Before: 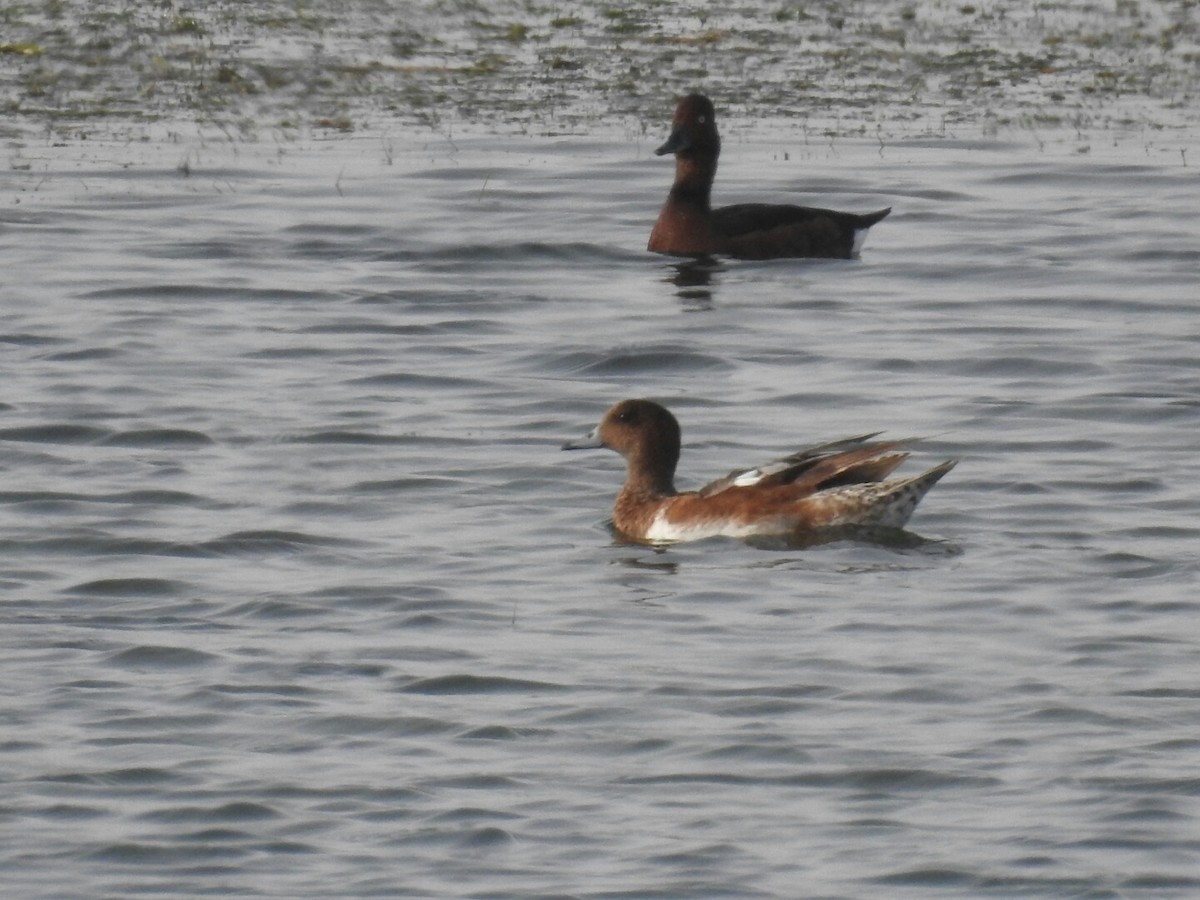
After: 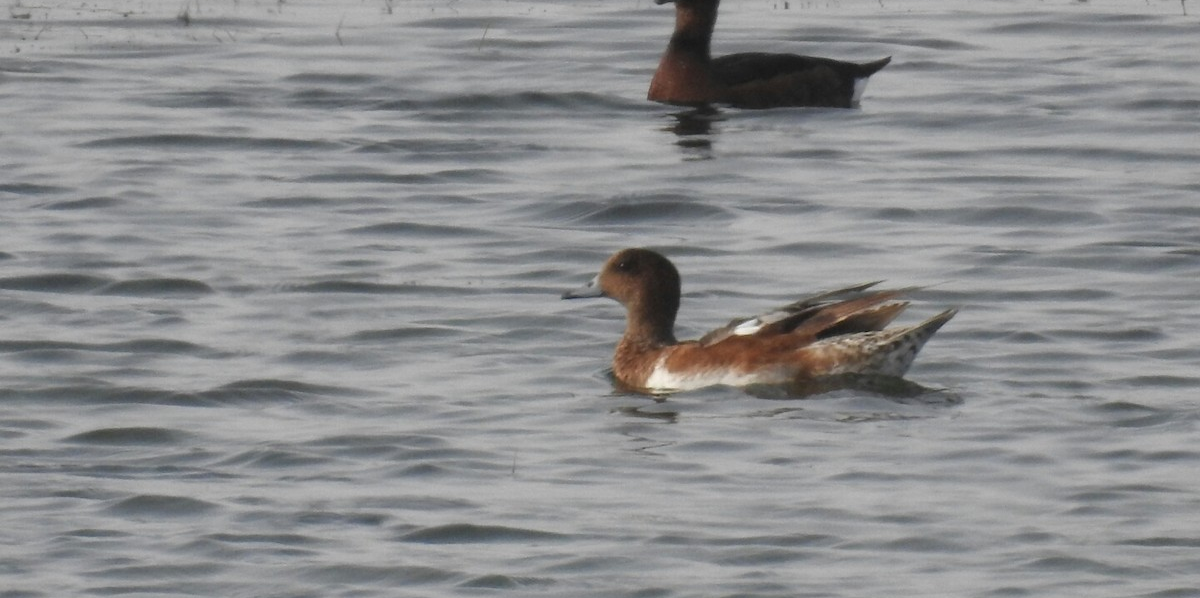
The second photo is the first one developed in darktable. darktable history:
crop: top 16.779%, bottom 16.678%
